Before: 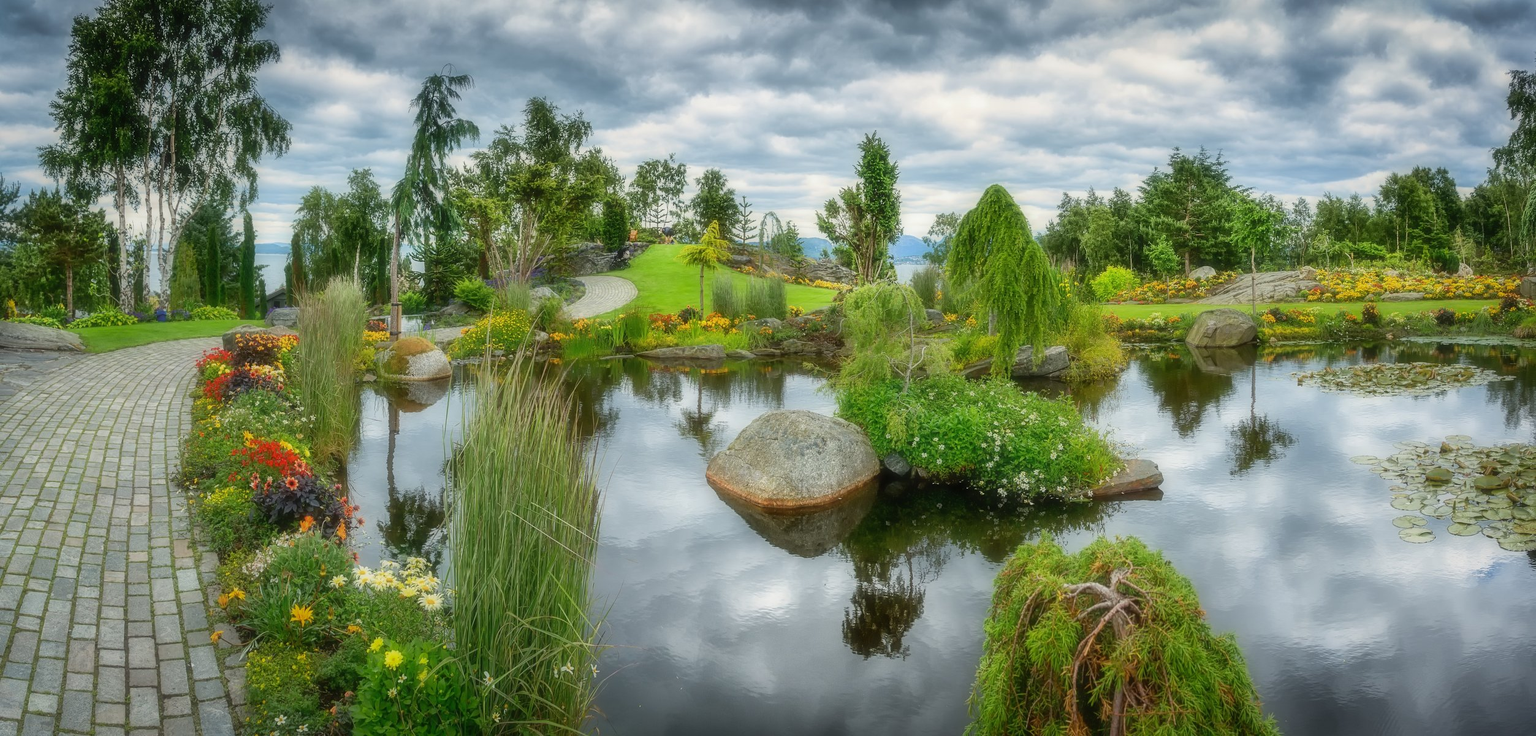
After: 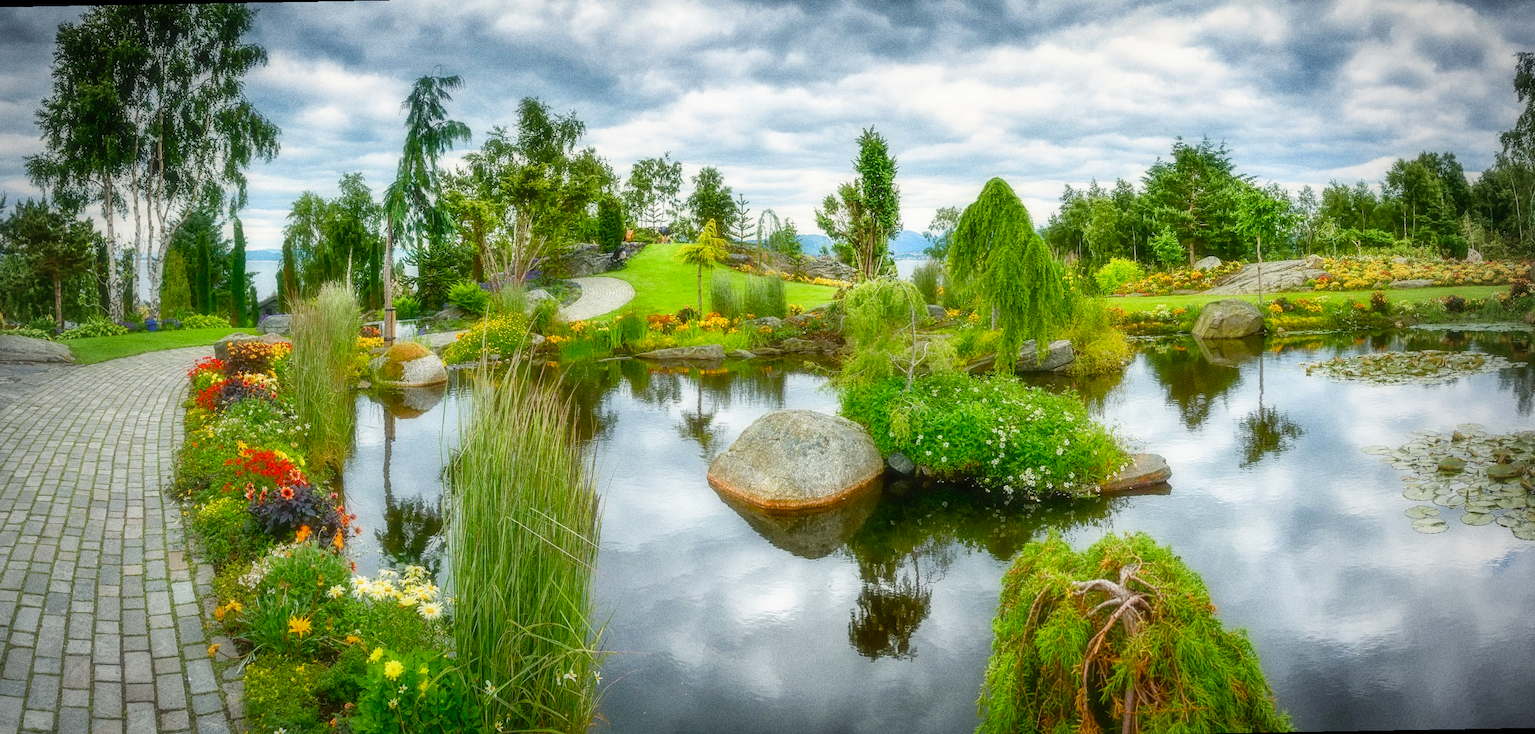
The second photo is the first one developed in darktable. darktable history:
grain: coarseness 0.09 ISO, strength 40%
rotate and perspective: rotation -1°, crop left 0.011, crop right 0.989, crop top 0.025, crop bottom 0.975
vignetting: fall-off start 71.74%
color balance rgb: perceptual saturation grading › global saturation 20%, perceptual saturation grading › highlights -25%, perceptual saturation grading › shadows 50%
base curve: curves: ch0 [(0, 0) (0.688, 0.865) (1, 1)], preserve colors none
